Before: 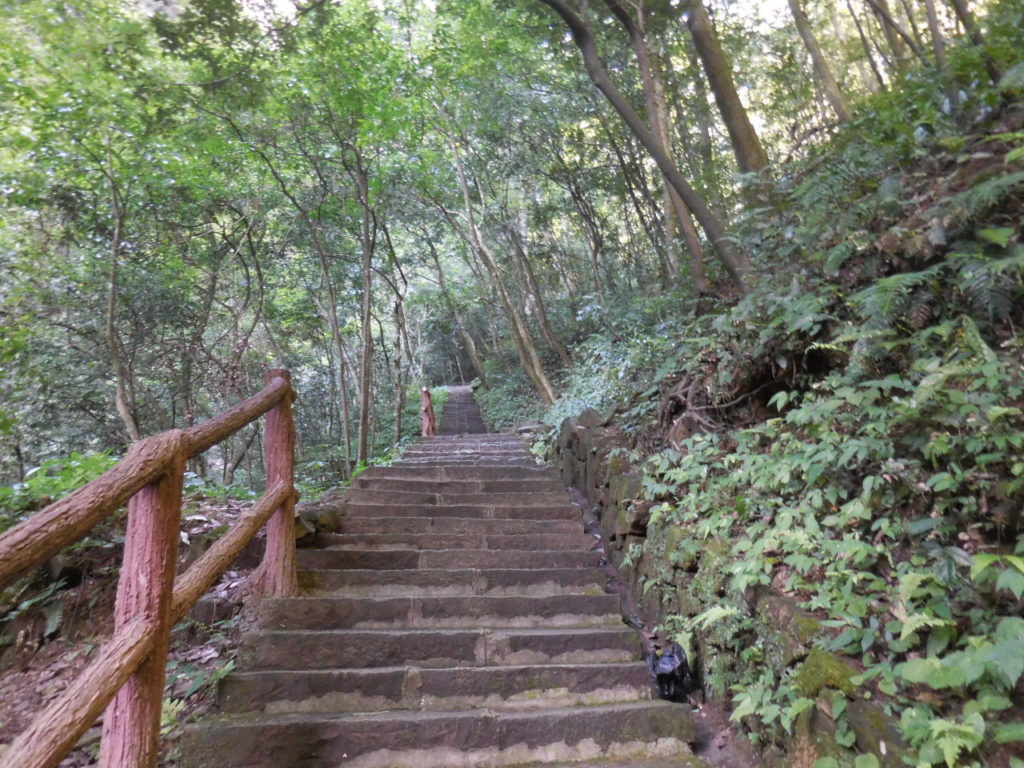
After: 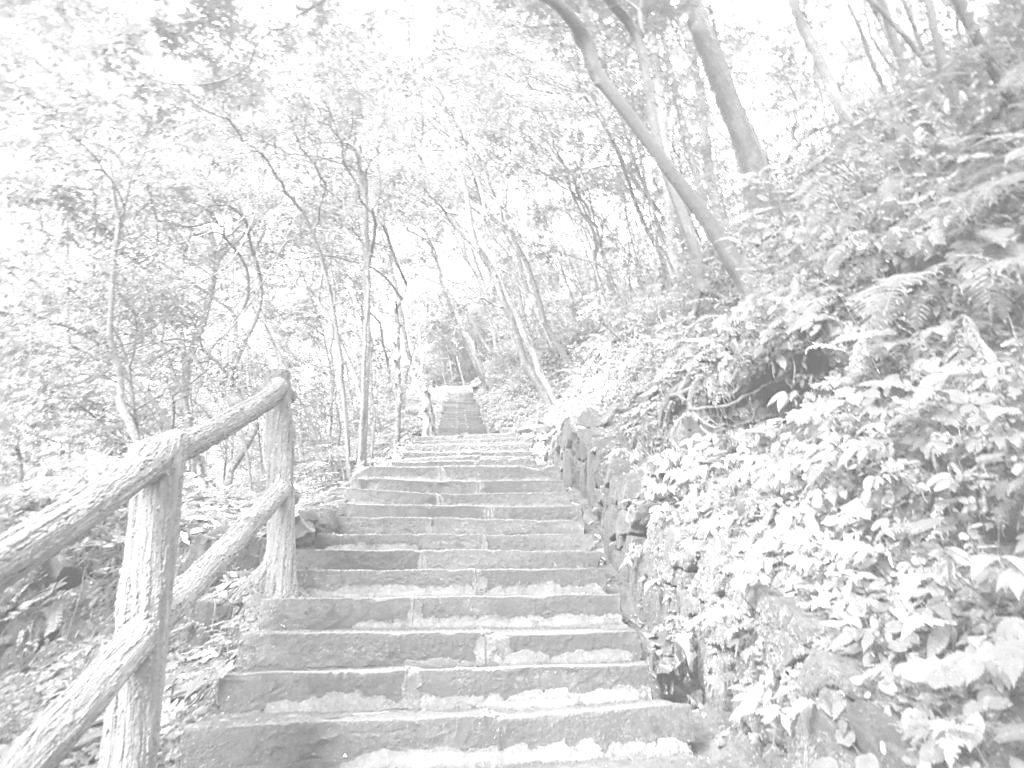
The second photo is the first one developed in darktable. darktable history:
colorize: hue 25.2°, saturation 83%, source mix 82%, lightness 79%, version 1
sharpen: on, module defaults
vignetting: fall-off start 100%, brightness -0.282, width/height ratio 1.31
monochrome: on, module defaults
